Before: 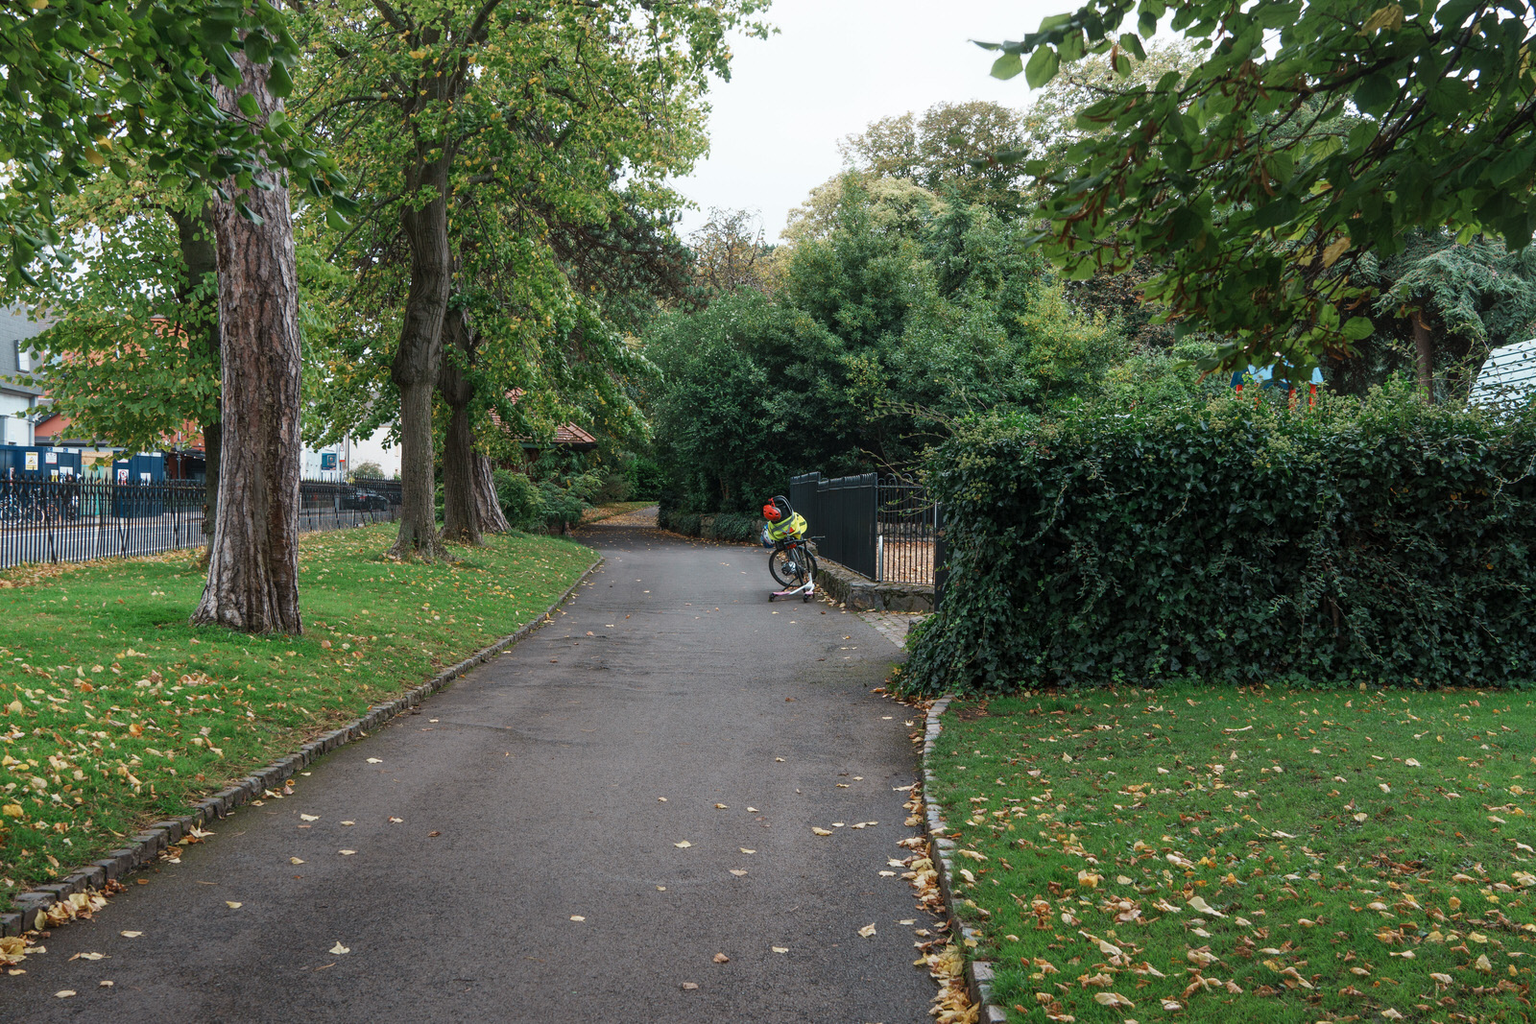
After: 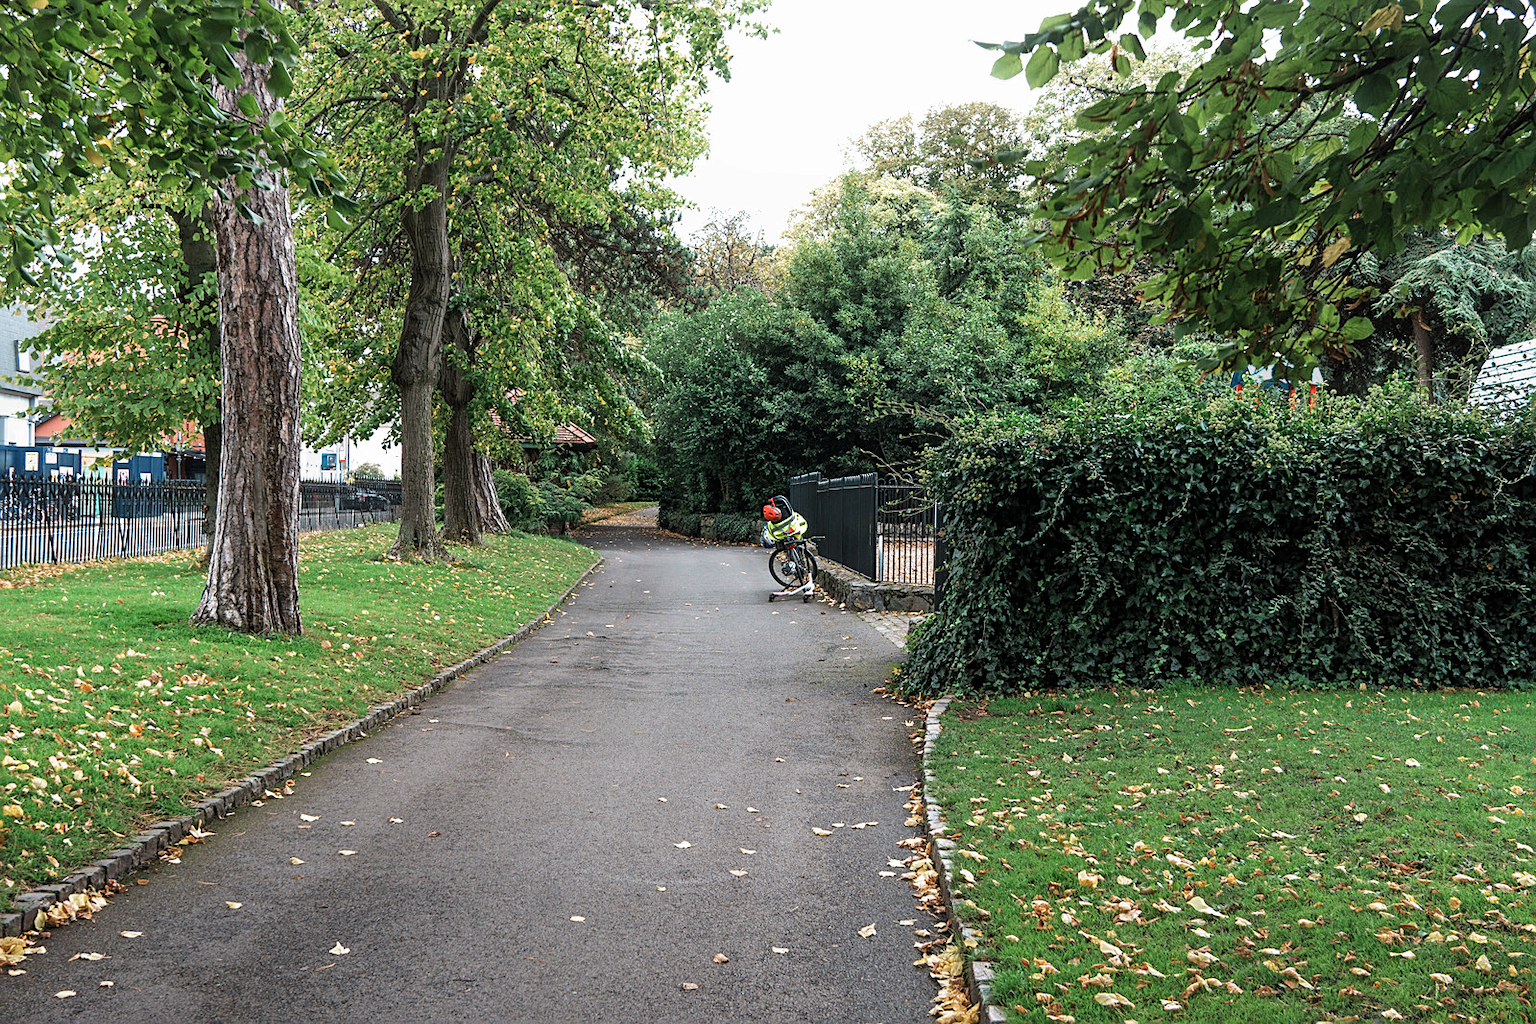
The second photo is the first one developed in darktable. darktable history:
sharpen: on, module defaults
exposure: black level correction 0, exposure 0.7 EV, compensate exposure bias true, compensate highlight preservation false
filmic rgb: middle gray luminance 18.42%, black relative exposure -11.45 EV, white relative exposure 2.55 EV, threshold 6 EV, target black luminance 0%, hardness 8.41, latitude 99%, contrast 1.084, shadows ↔ highlights balance 0.505%, add noise in highlights 0, preserve chrominance max RGB, color science v3 (2019), use custom middle-gray values true, iterations of high-quality reconstruction 0, contrast in highlights soft, enable highlight reconstruction true
contrast brightness saturation: saturation -0.05
